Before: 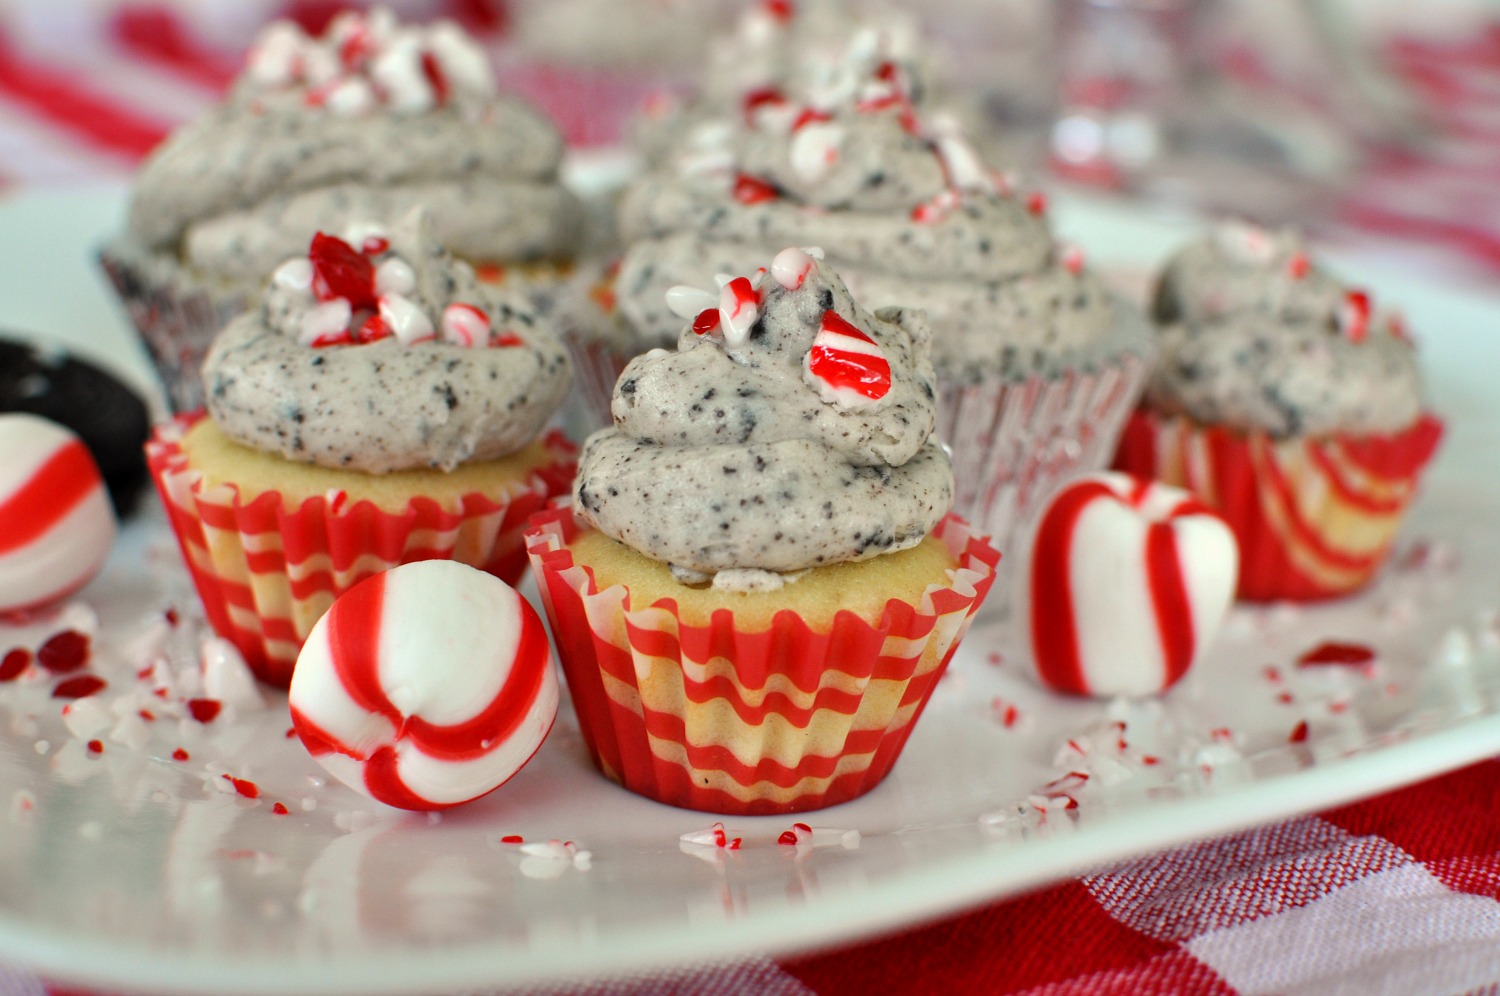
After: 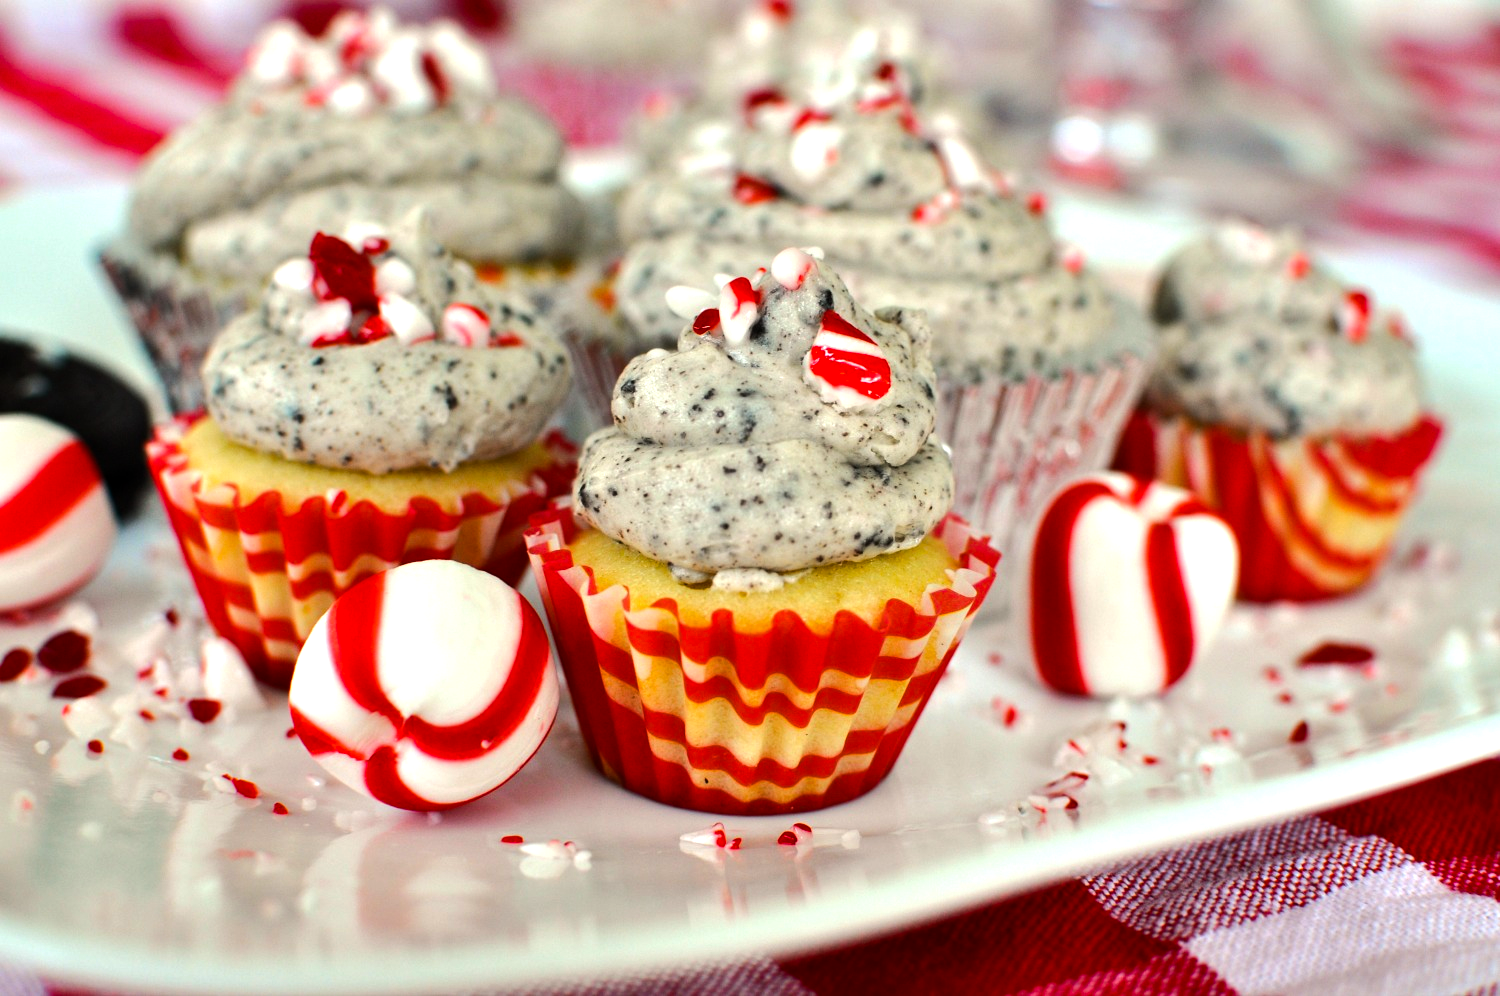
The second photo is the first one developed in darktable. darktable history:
color balance rgb: white fulcrum 1 EV, perceptual saturation grading › global saturation 29.457%, perceptual brilliance grading › highlights 18.204%, perceptual brilliance grading › mid-tones 31.549%, perceptual brilliance grading › shadows -31.831%
